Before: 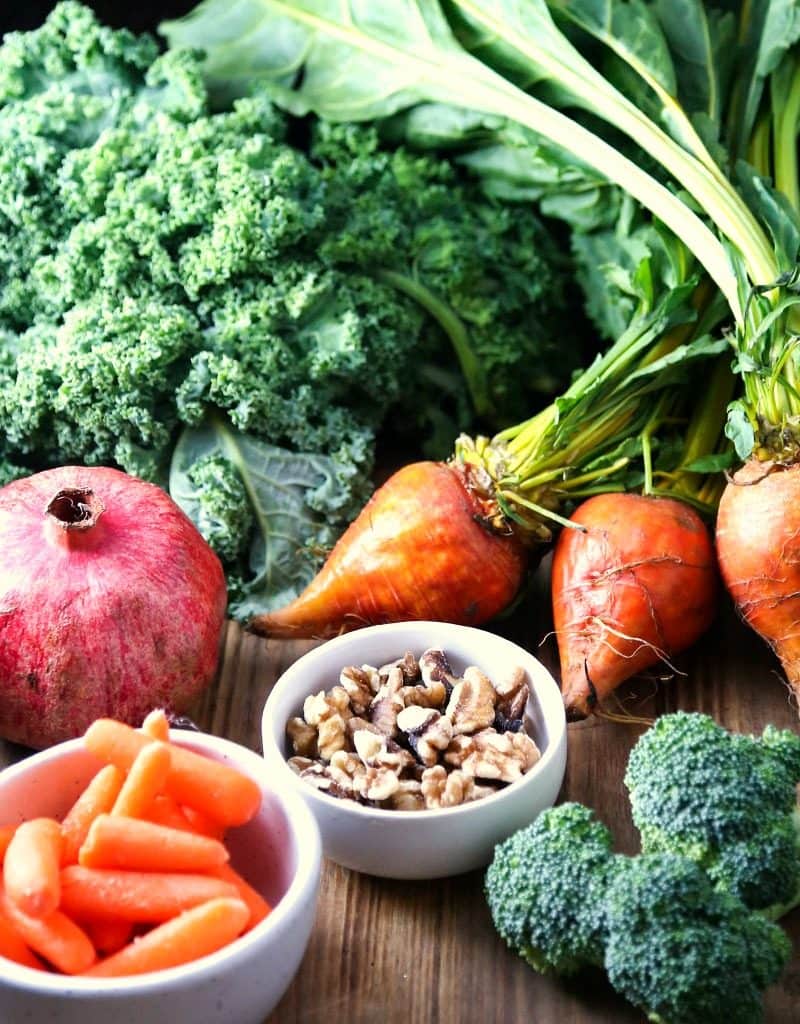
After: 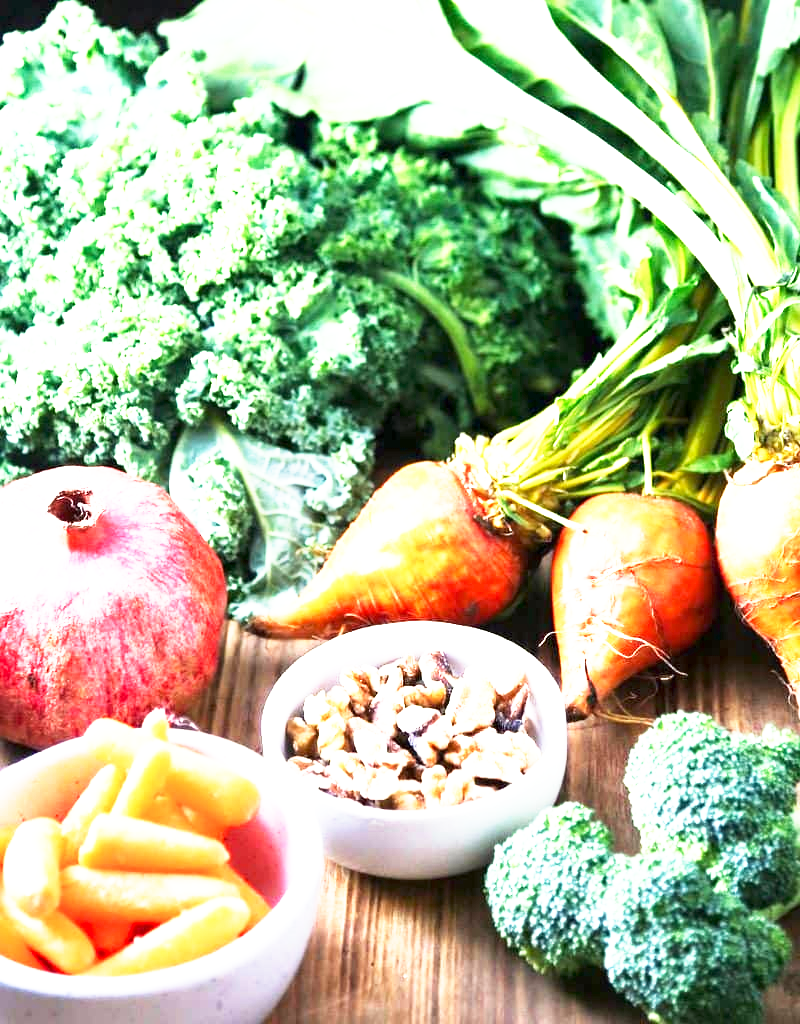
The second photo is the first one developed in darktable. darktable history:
base curve: curves: ch0 [(0, 0) (0.495, 0.917) (1, 1)], preserve colors none
exposure: exposure 0.991 EV, compensate exposure bias true, compensate highlight preservation false
